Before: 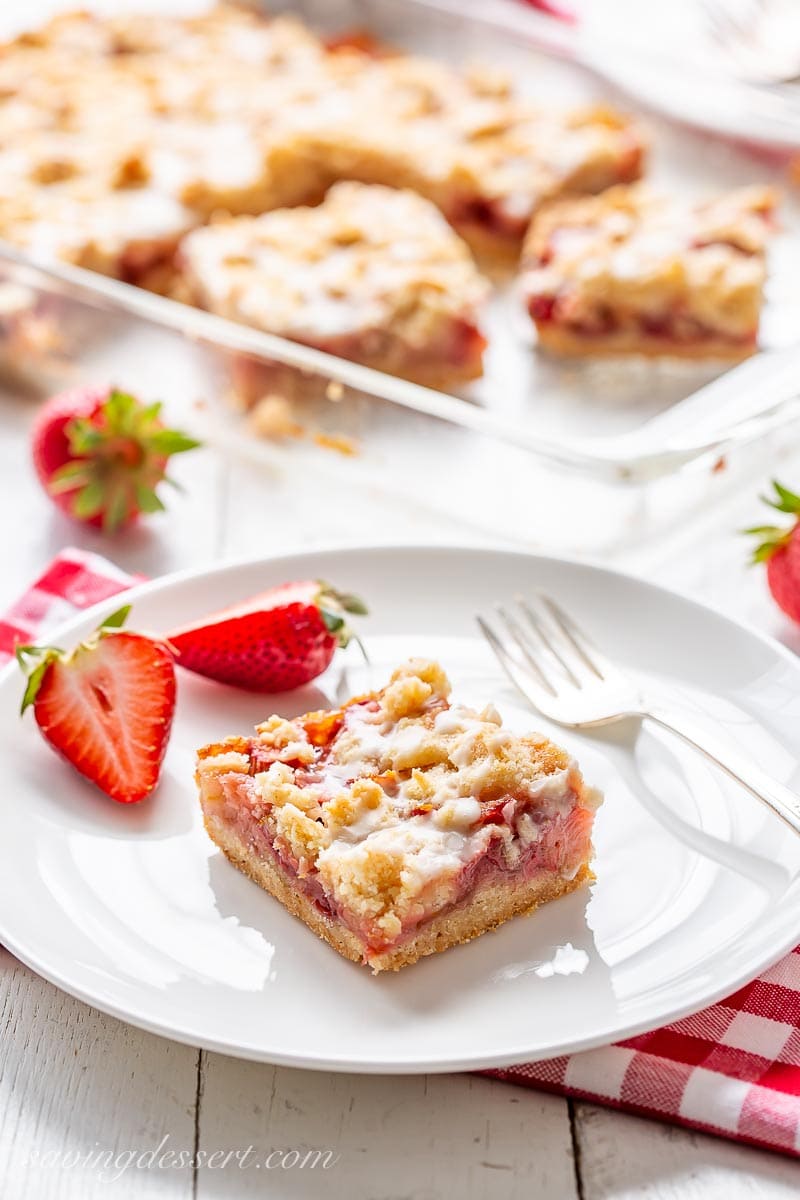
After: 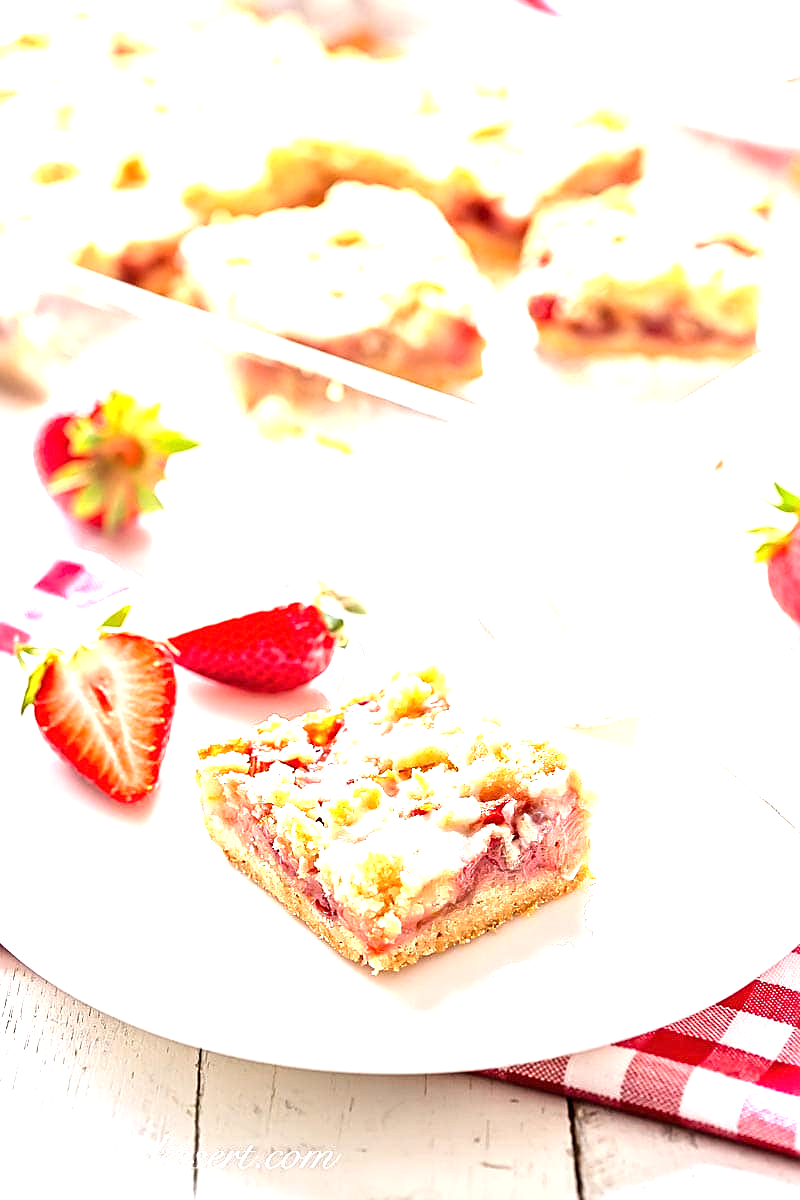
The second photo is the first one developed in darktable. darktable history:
exposure: black level correction 0, exposure 1.462 EV, compensate highlight preservation false
sharpen: on, module defaults
